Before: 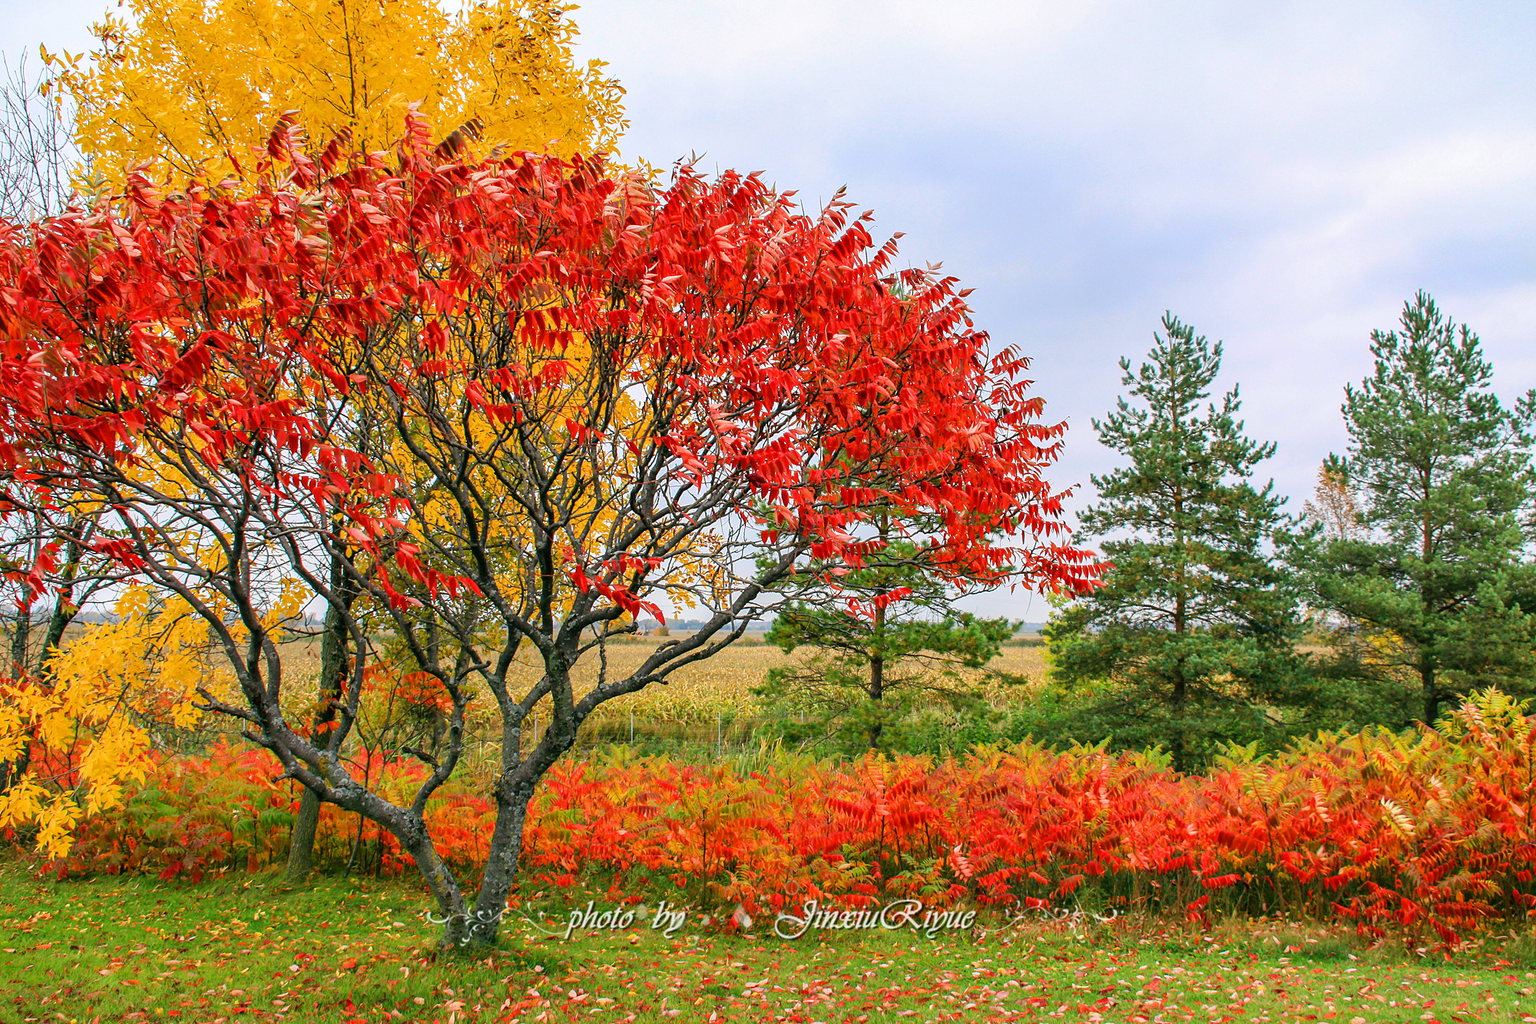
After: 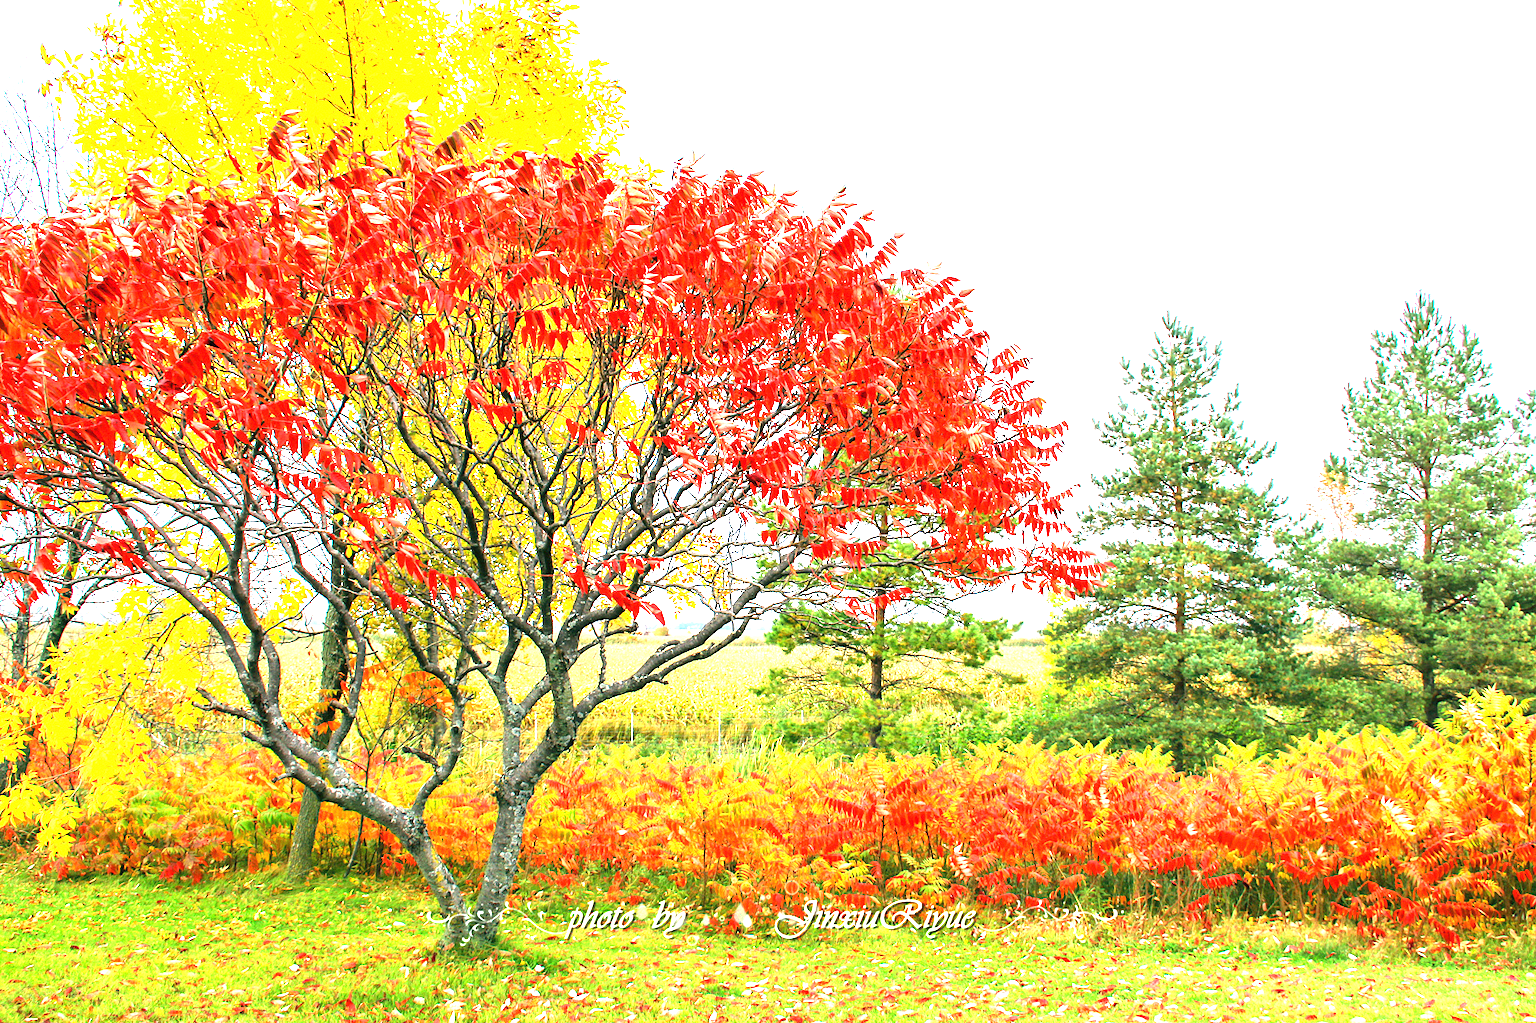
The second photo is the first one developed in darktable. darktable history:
exposure: black level correction 0, exposure 1.944 EV, compensate highlight preservation false
